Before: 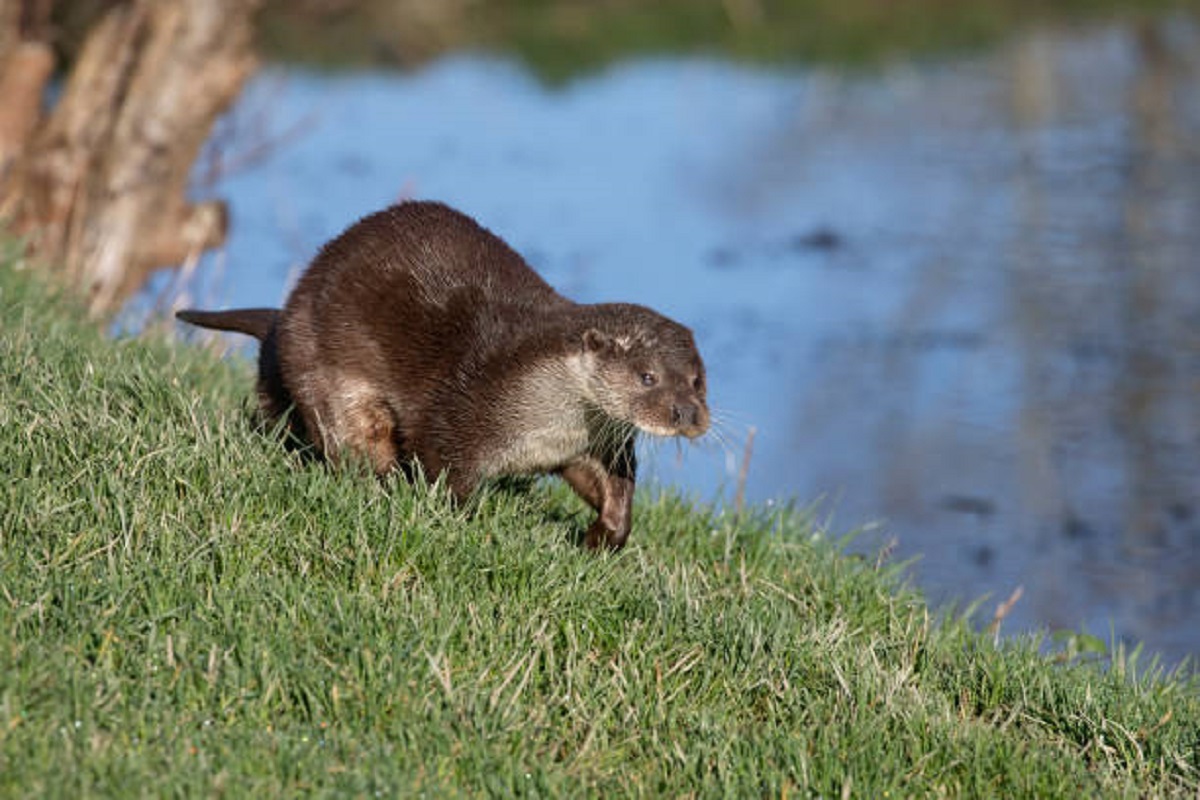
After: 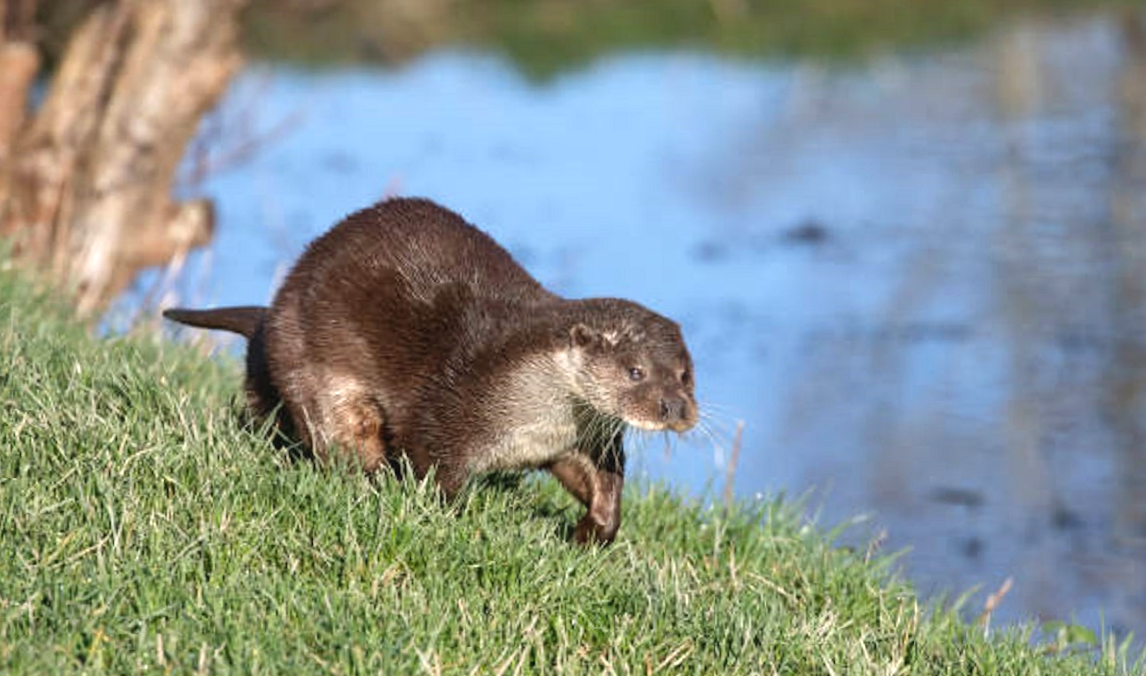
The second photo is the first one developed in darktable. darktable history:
exposure: black level correction -0.002, exposure 0.54 EV, compensate highlight preservation false
crop and rotate: angle 0.505°, left 0.429%, right 2.773%, bottom 14.355%
